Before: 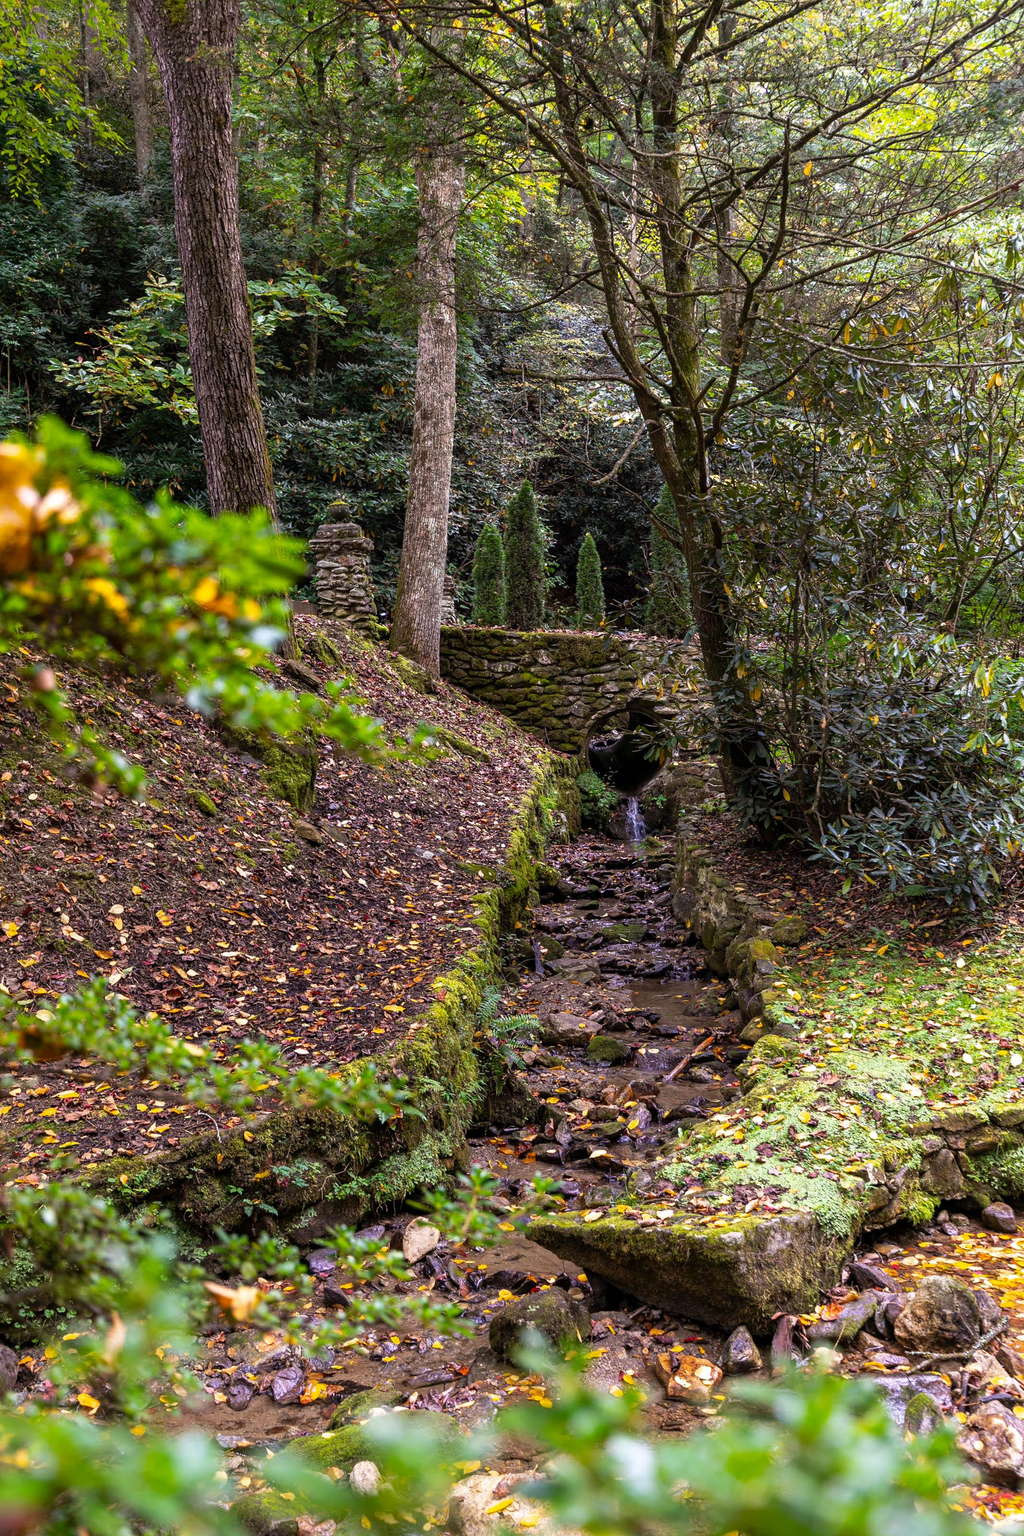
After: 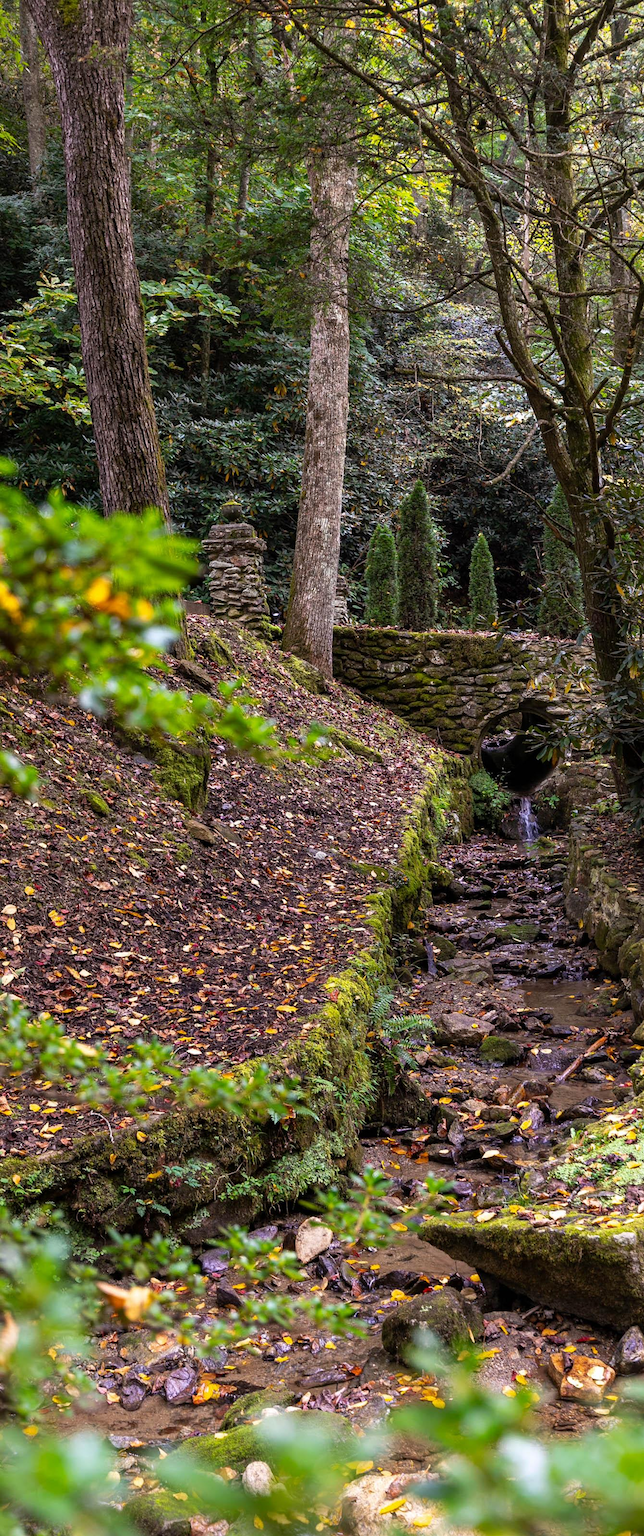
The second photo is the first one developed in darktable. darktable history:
crop: left 10.545%, right 26.508%
